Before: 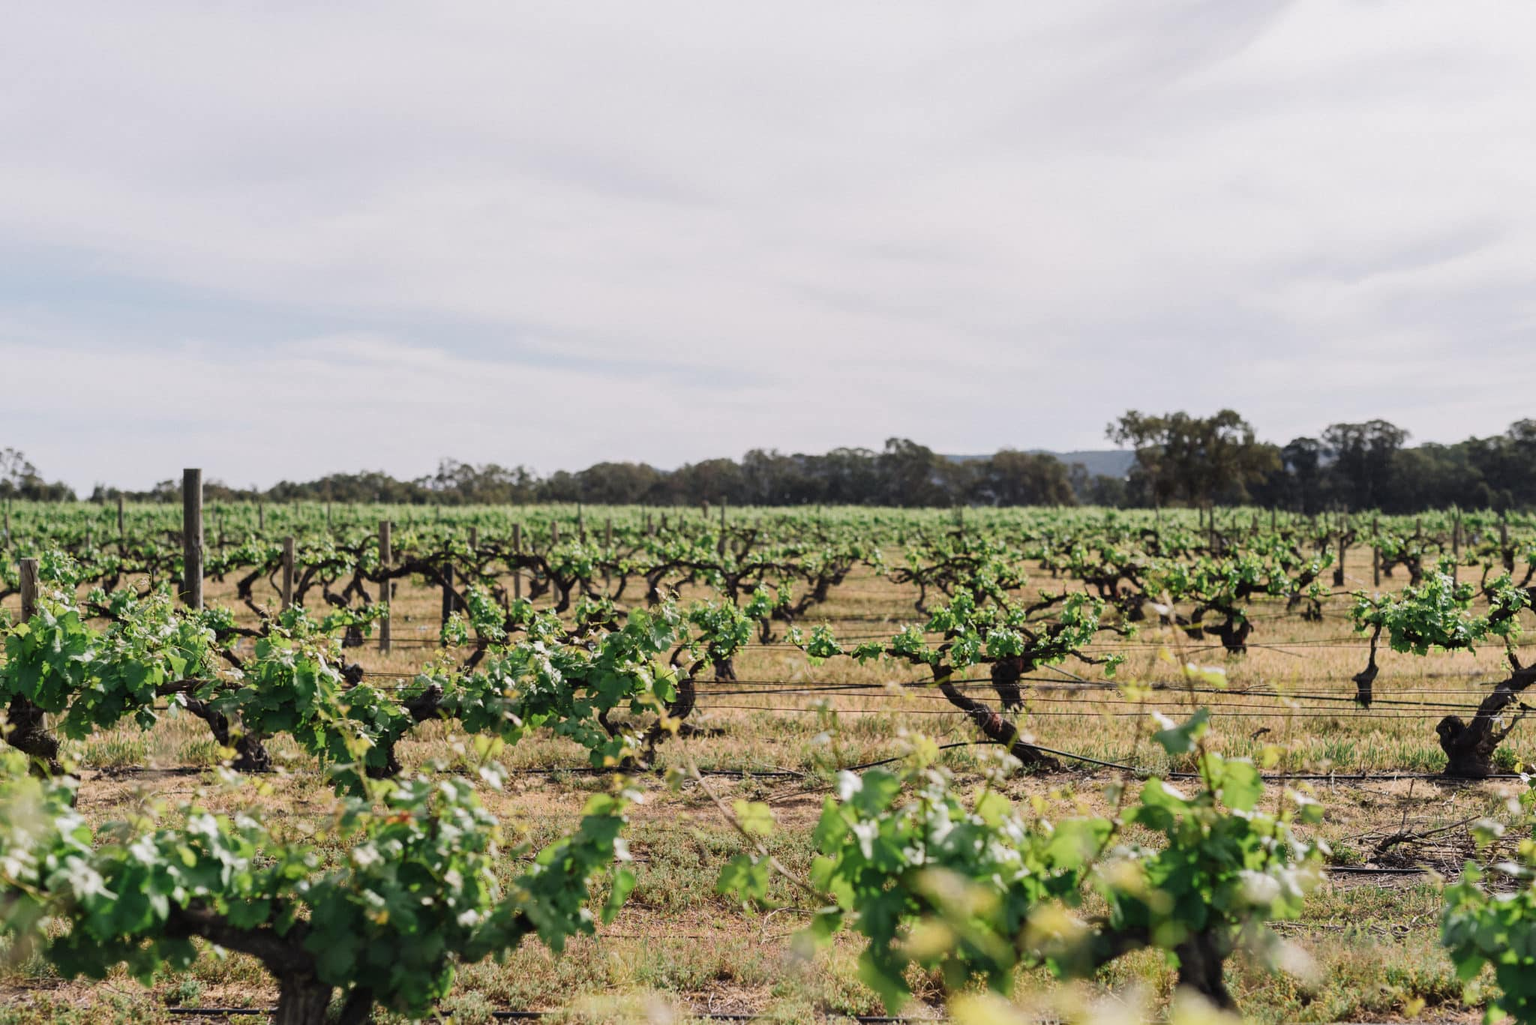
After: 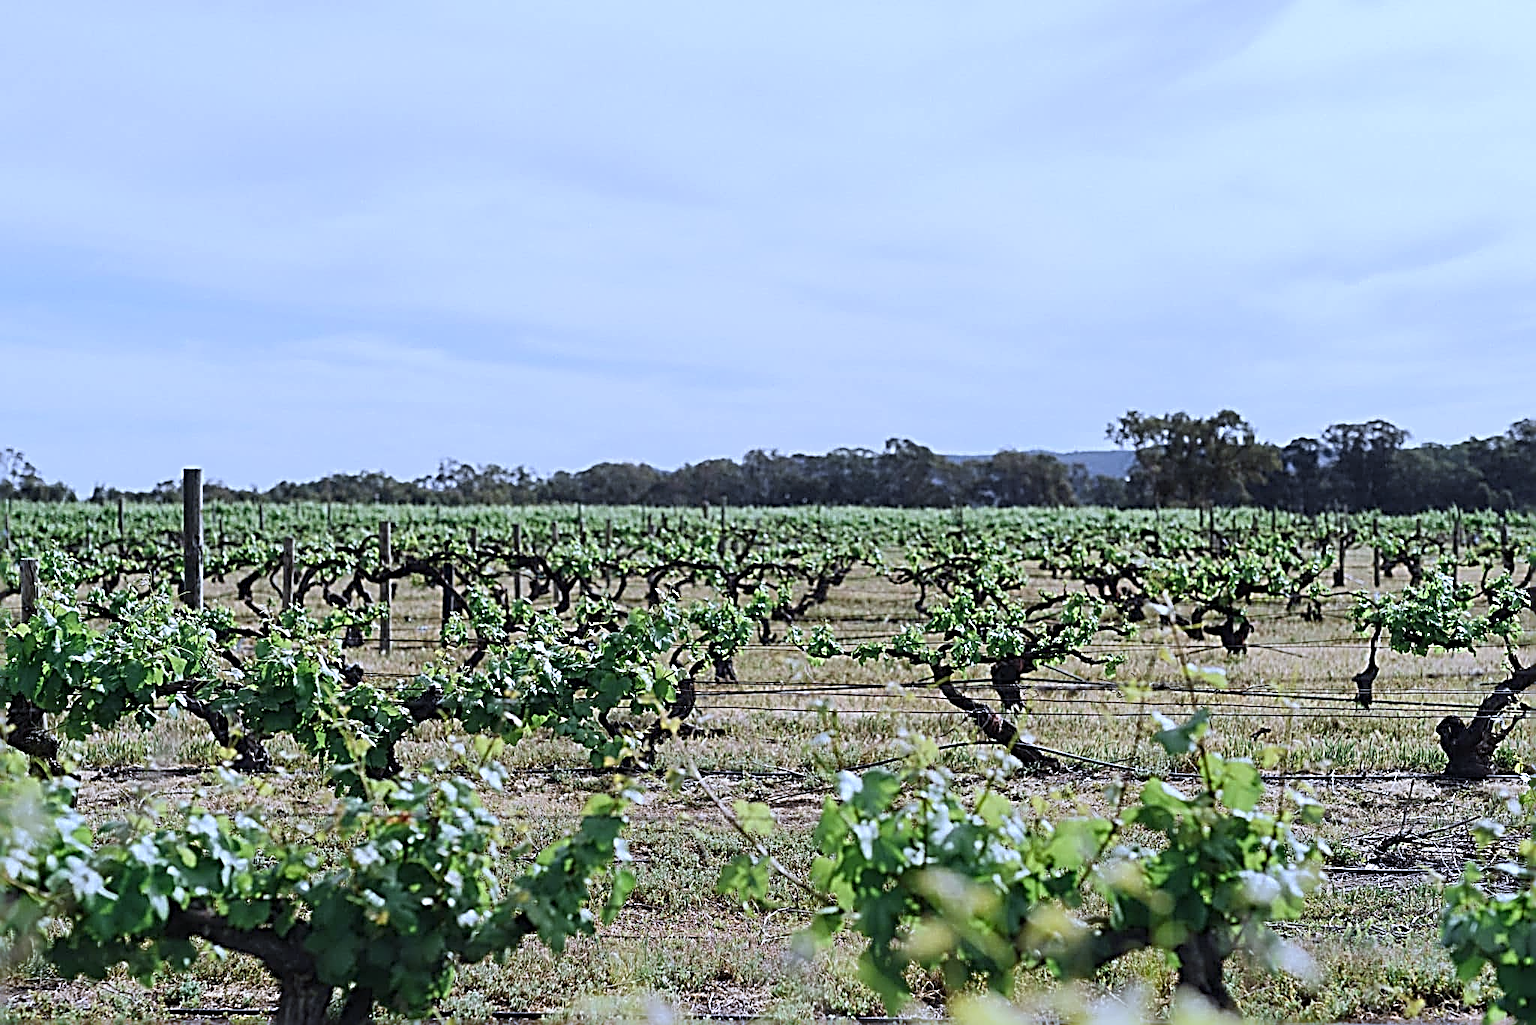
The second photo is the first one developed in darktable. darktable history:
white balance: red 0.871, blue 1.249
sharpen: radius 3.158, amount 1.731
